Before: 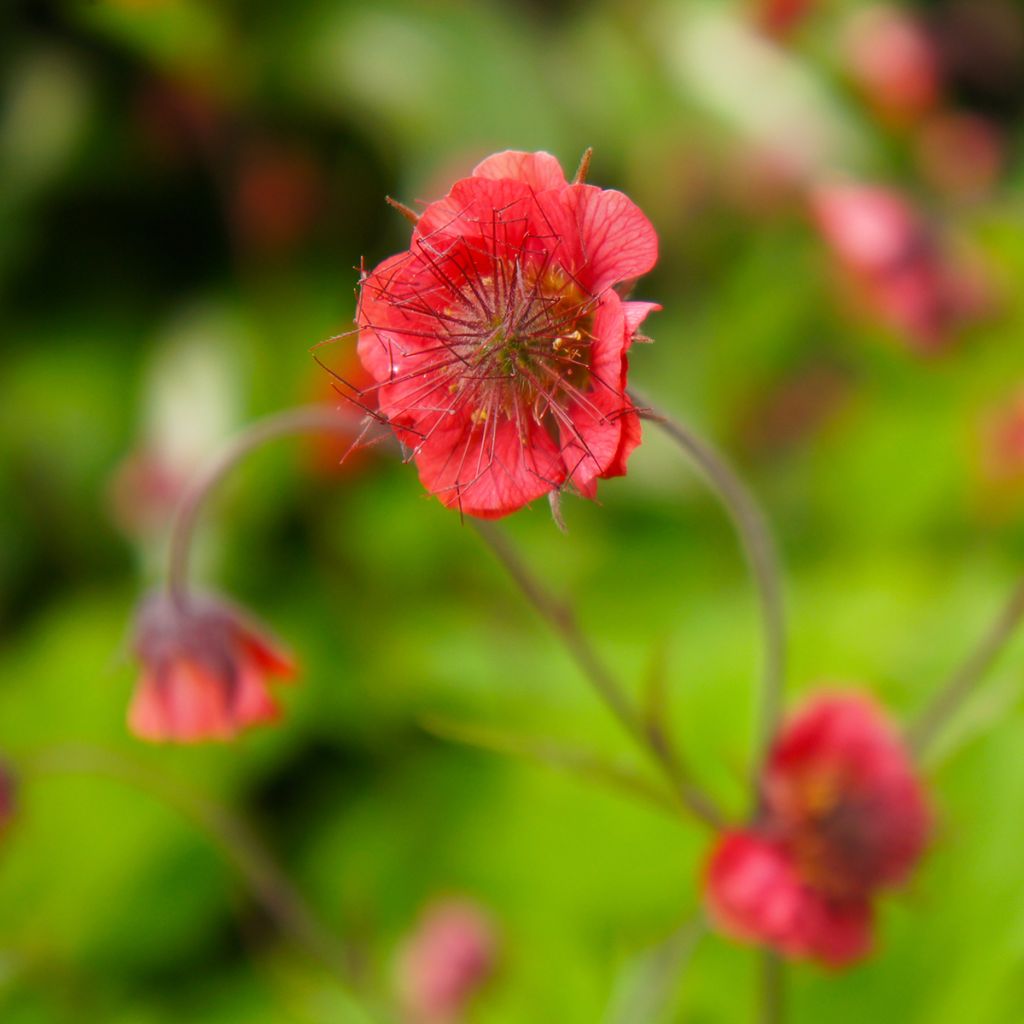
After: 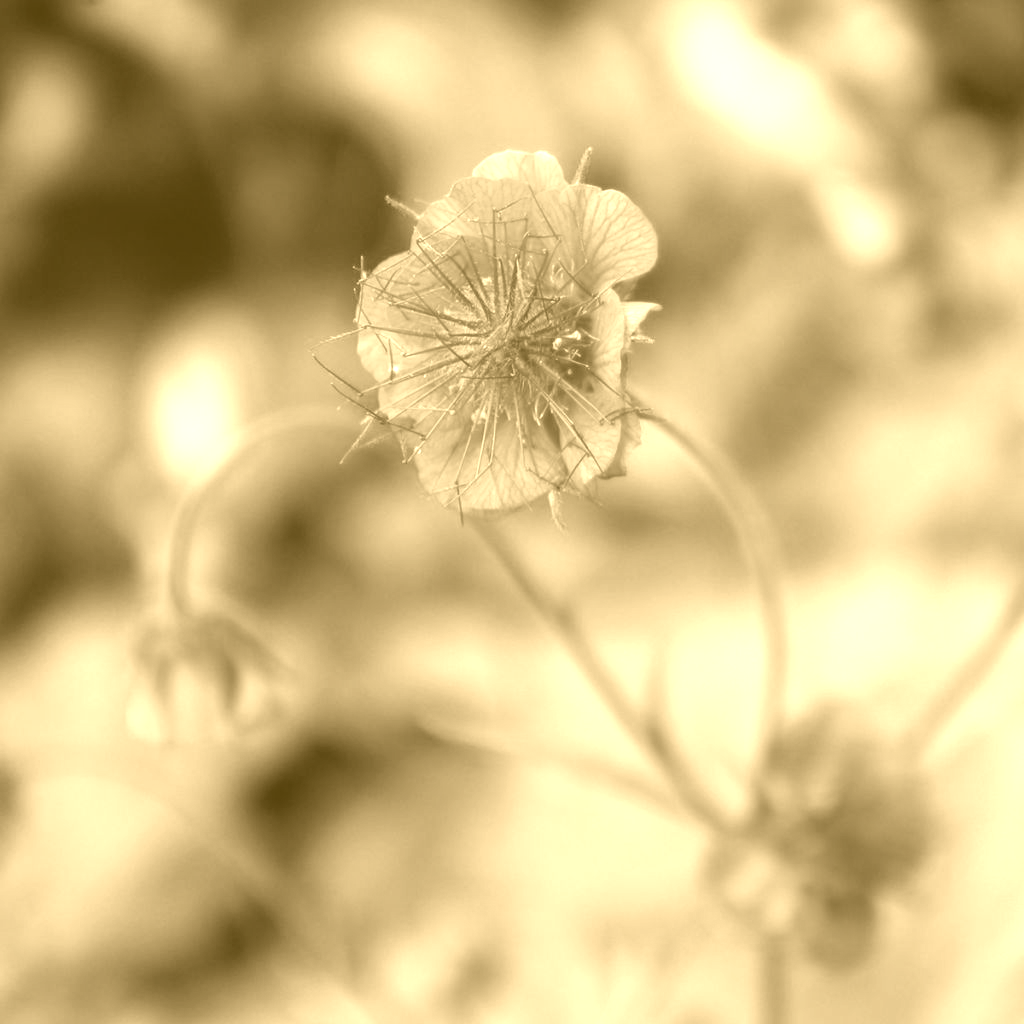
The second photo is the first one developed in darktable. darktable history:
local contrast: on, module defaults
colorize: hue 36°, source mix 100%
